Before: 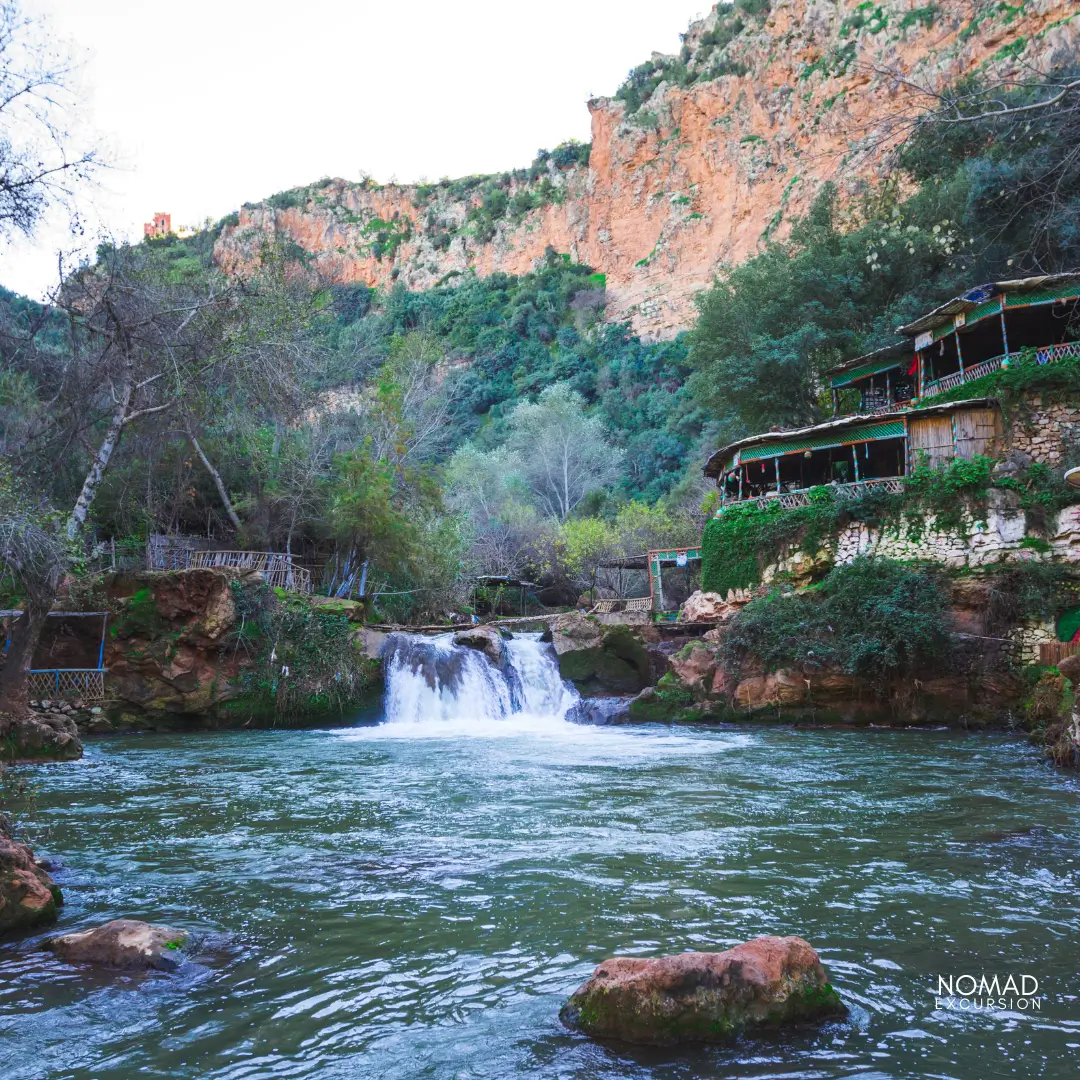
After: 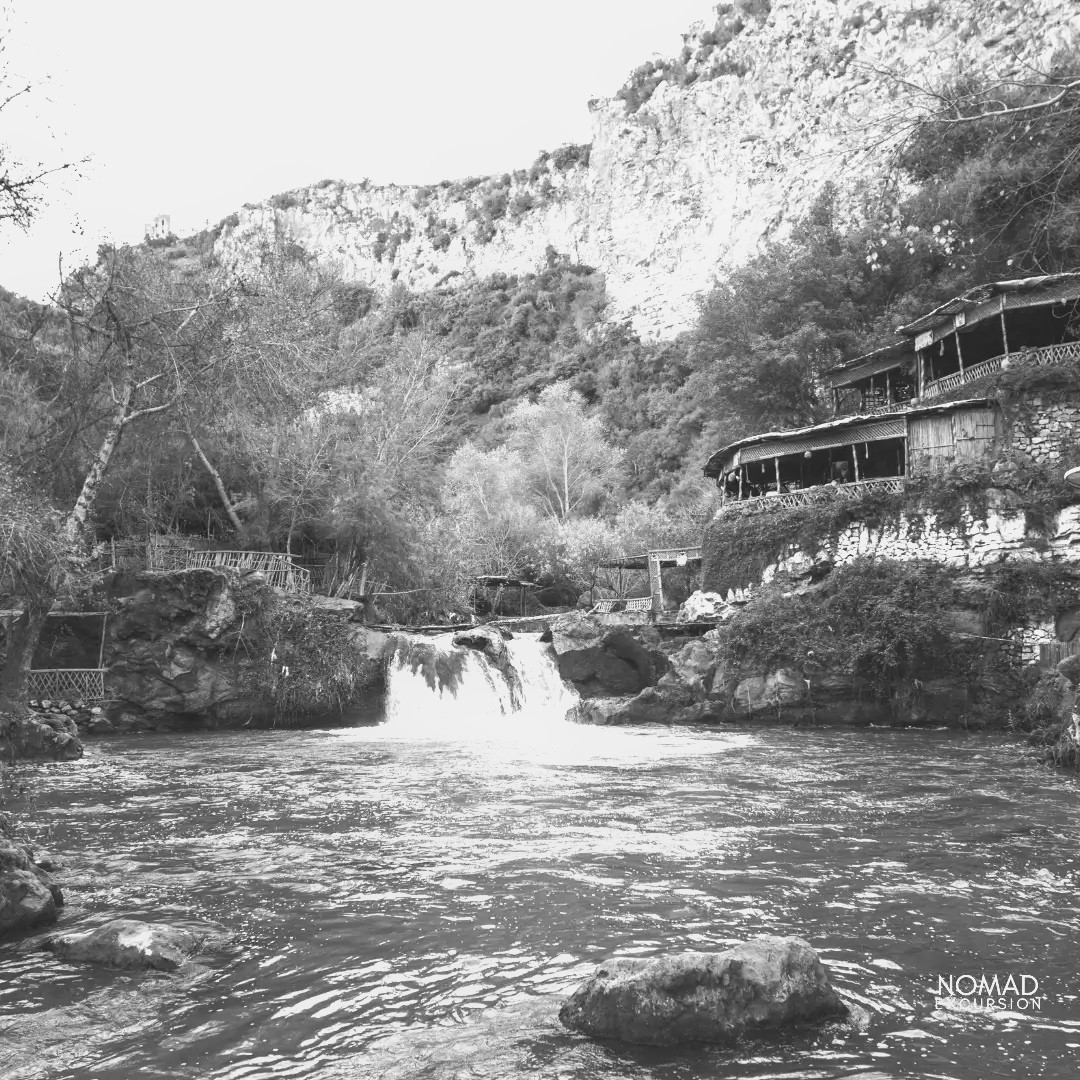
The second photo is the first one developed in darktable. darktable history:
velvia: on, module defaults
monochrome: a 73.58, b 64.21
exposure: black level correction -0.005, exposure 1 EV, compensate highlight preservation false
